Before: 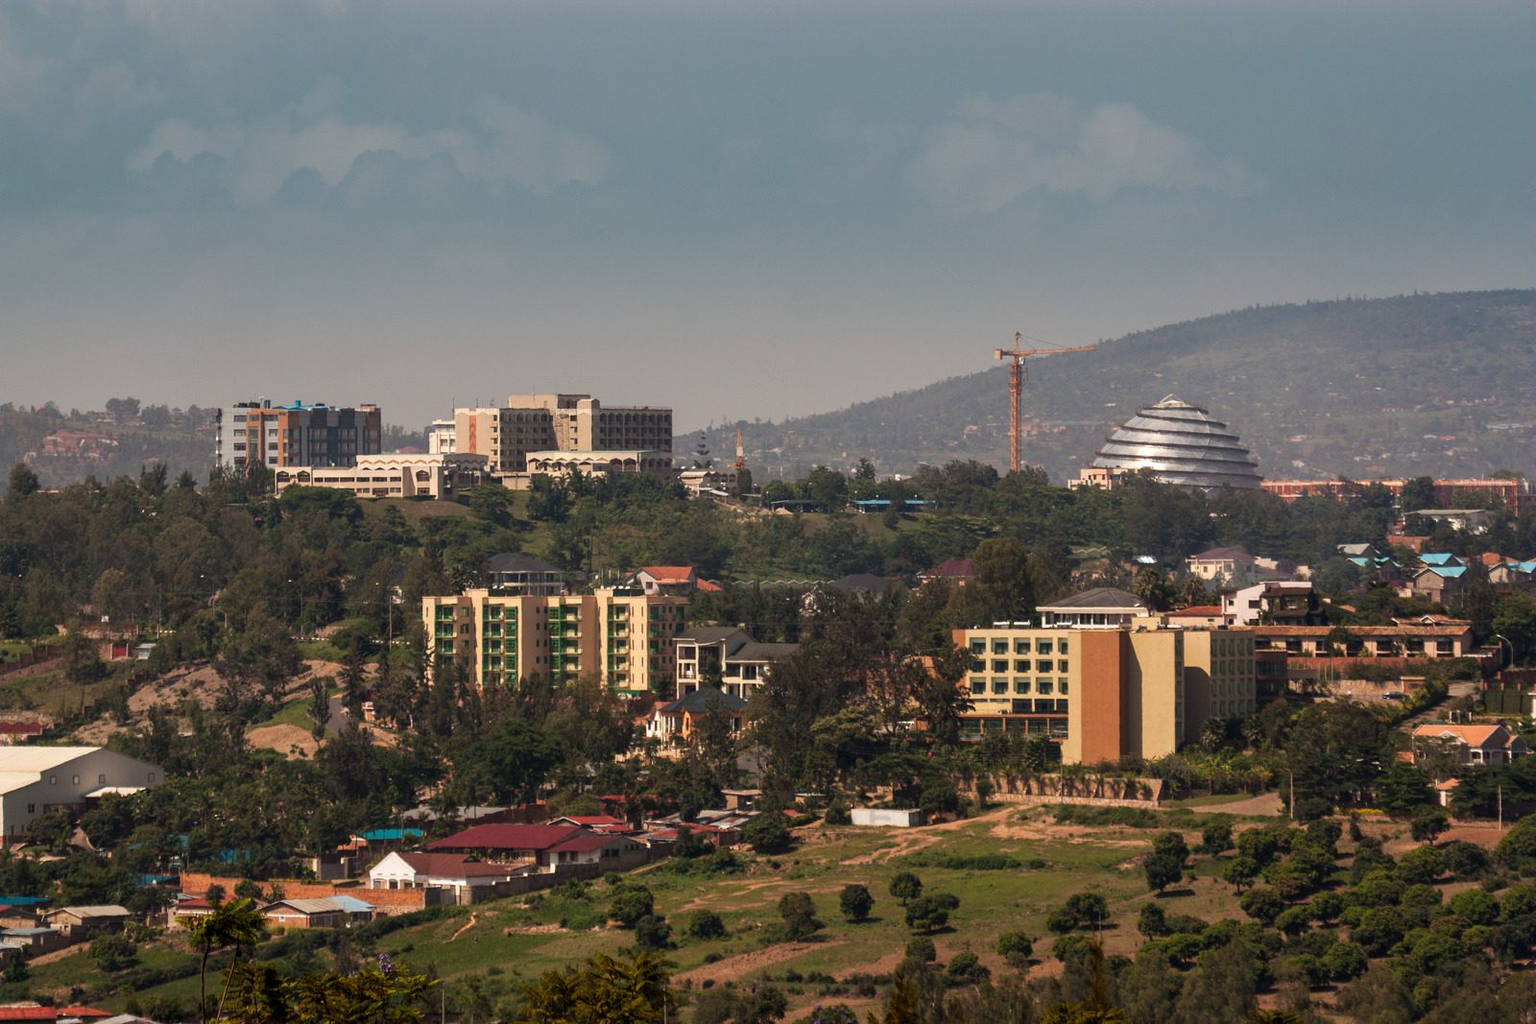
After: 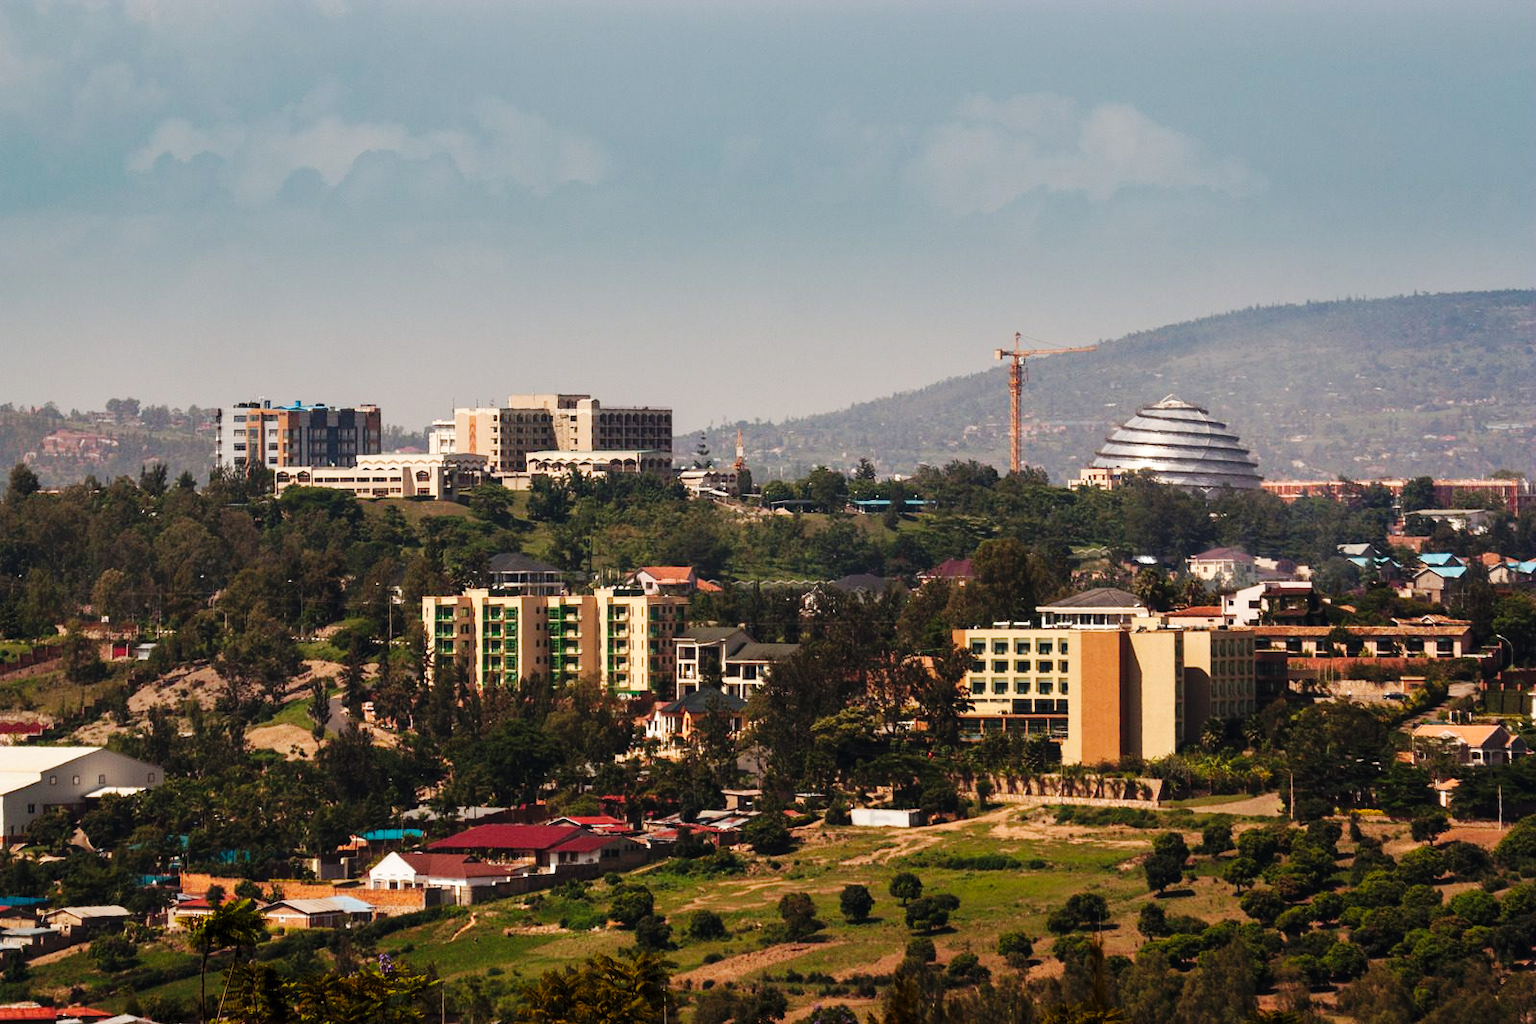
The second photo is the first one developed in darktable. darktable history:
base curve: curves: ch0 [(0, 0) (0.036, 0.025) (0.121, 0.166) (0.206, 0.329) (0.605, 0.79) (1, 1)], preserve colors none
white balance: emerald 1
